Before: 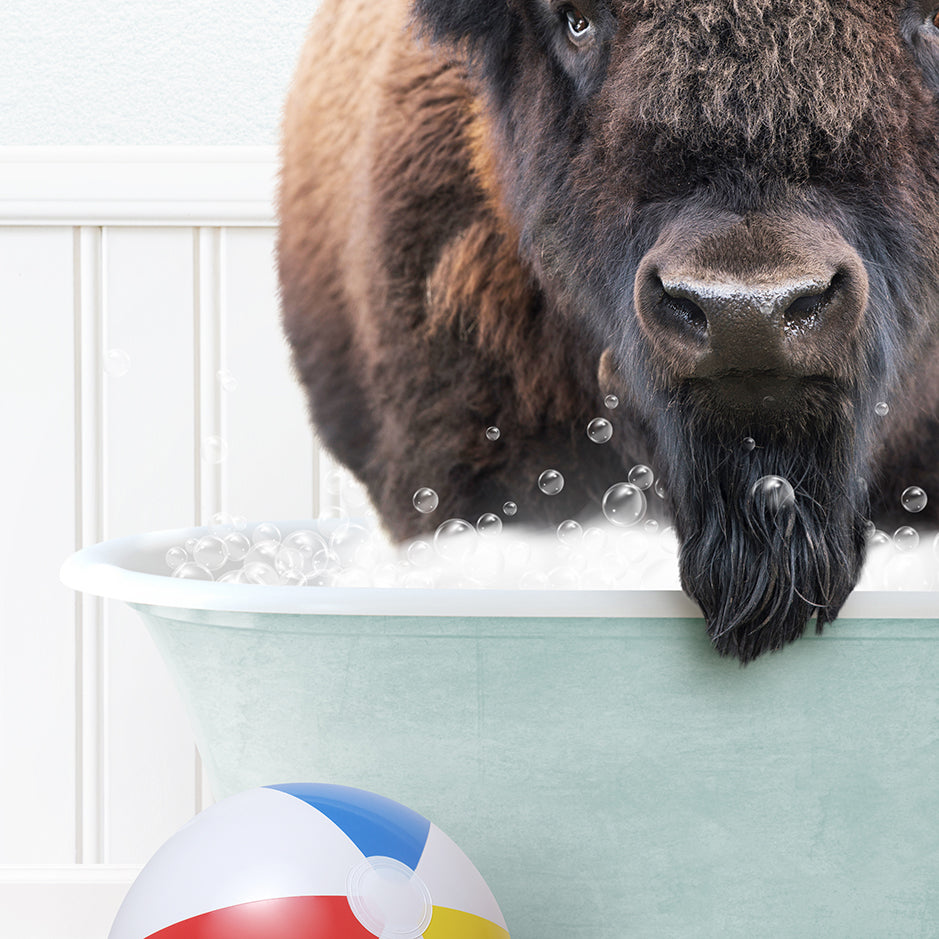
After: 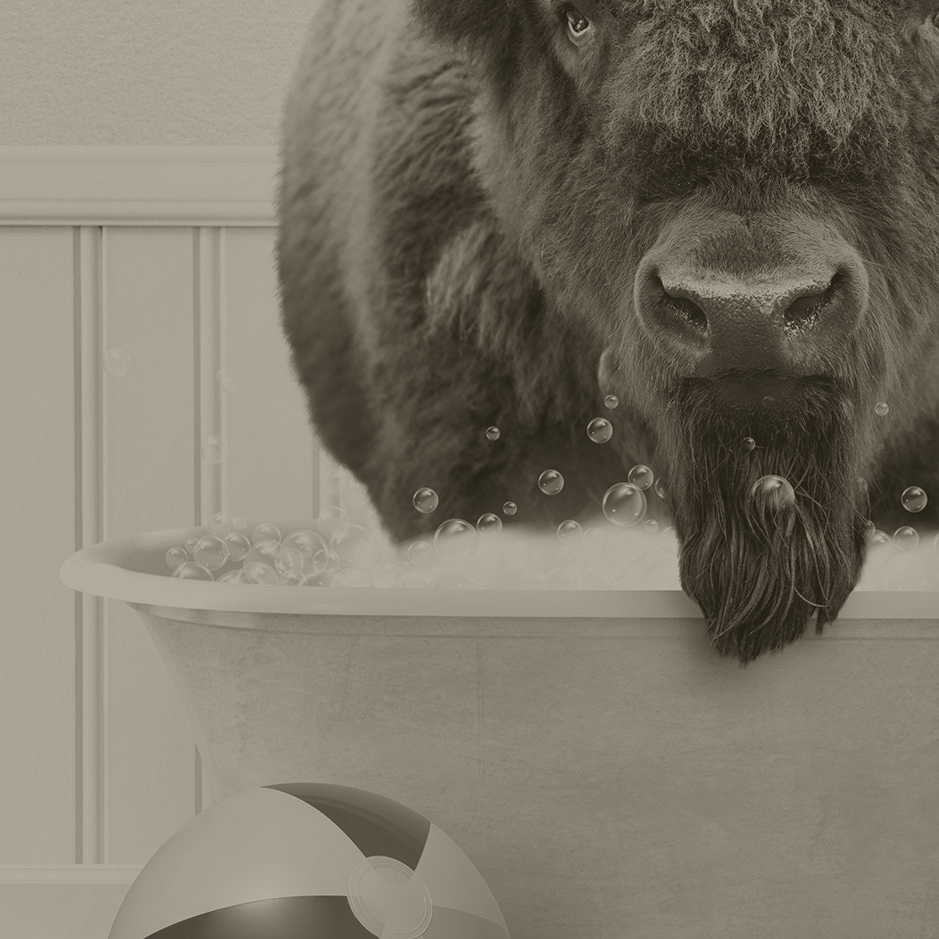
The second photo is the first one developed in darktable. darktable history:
colorize: hue 41.44°, saturation 22%, source mix 60%, lightness 10.61%
shadows and highlights: low approximation 0.01, soften with gaussian
